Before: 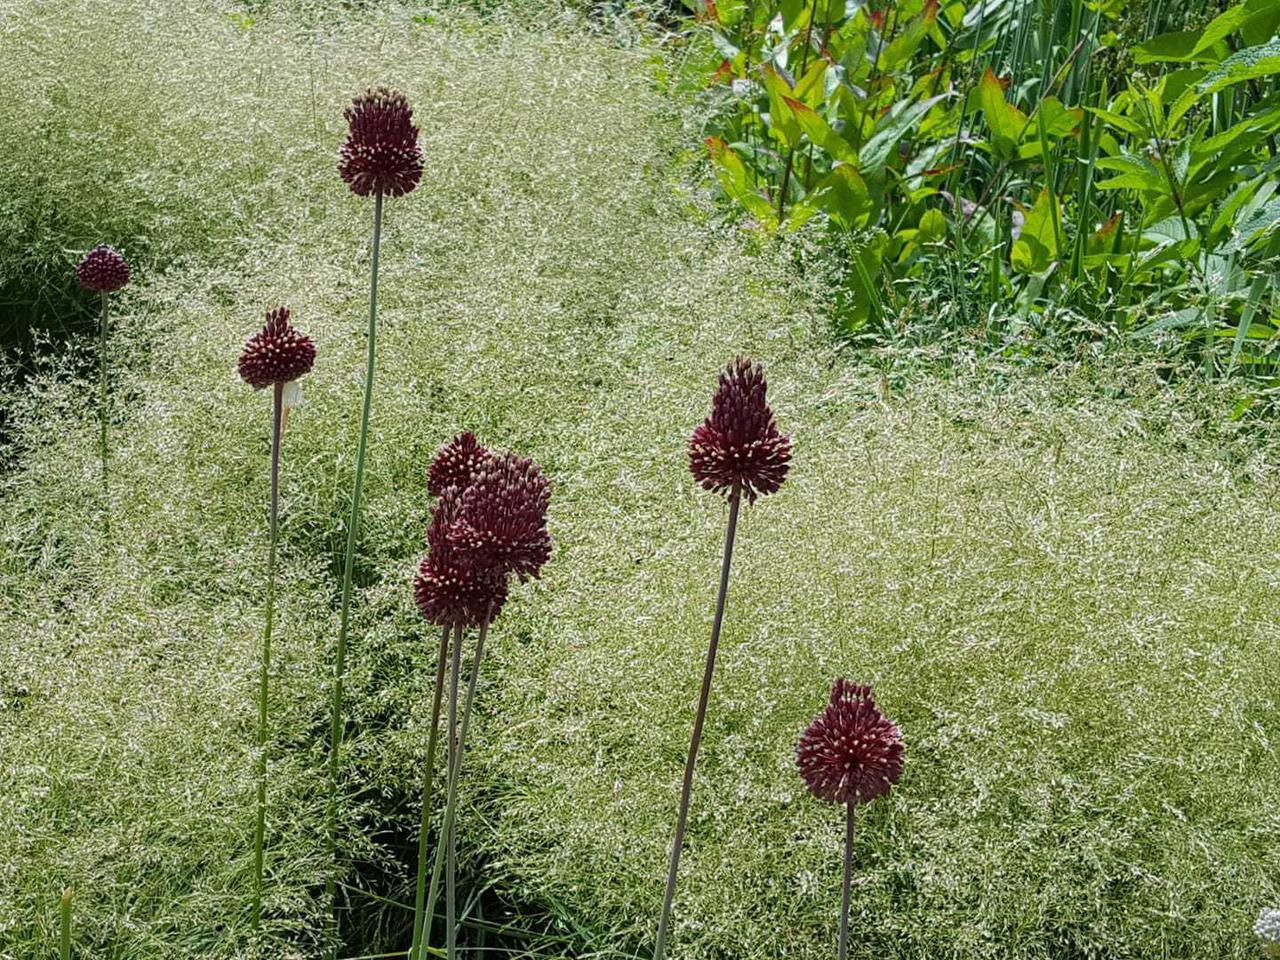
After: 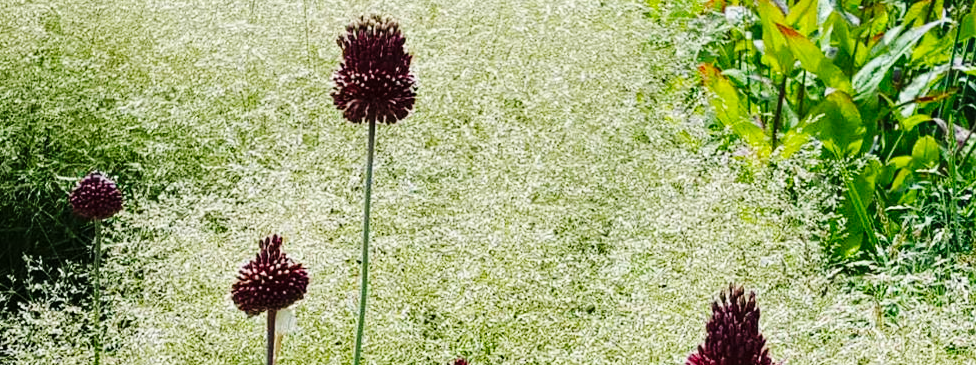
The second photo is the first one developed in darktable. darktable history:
crop: left 0.579%, top 7.627%, right 23.167%, bottom 54.275%
base curve: curves: ch0 [(0, 0) (0.036, 0.025) (0.121, 0.166) (0.206, 0.329) (0.605, 0.79) (1, 1)], preserve colors none
